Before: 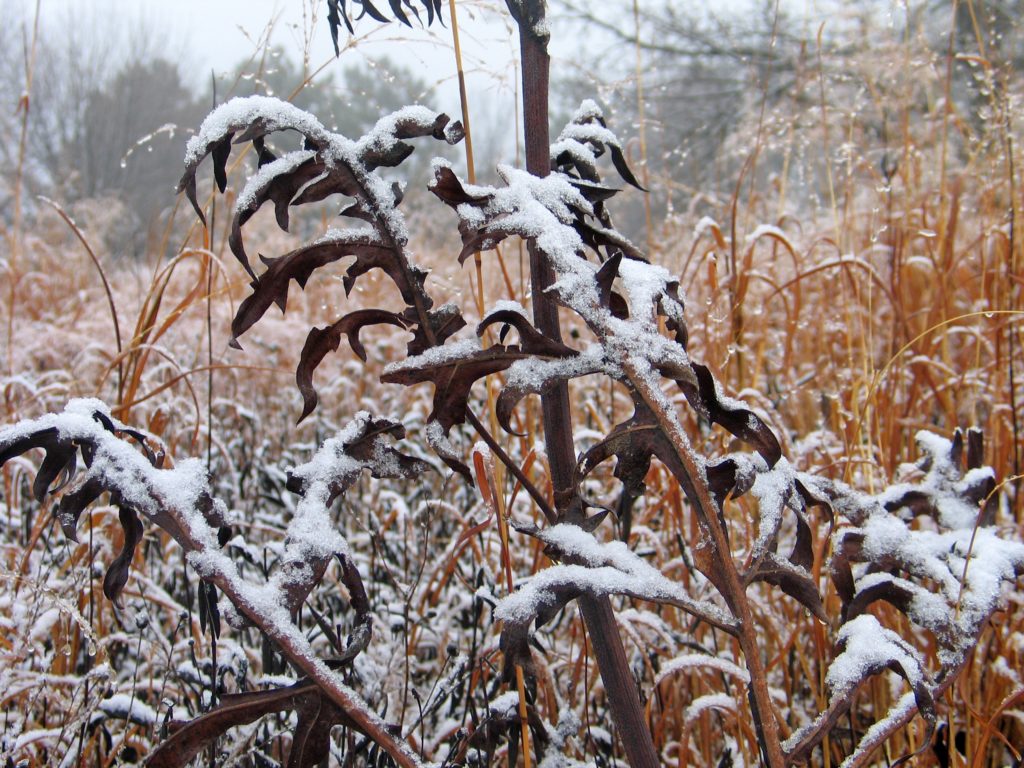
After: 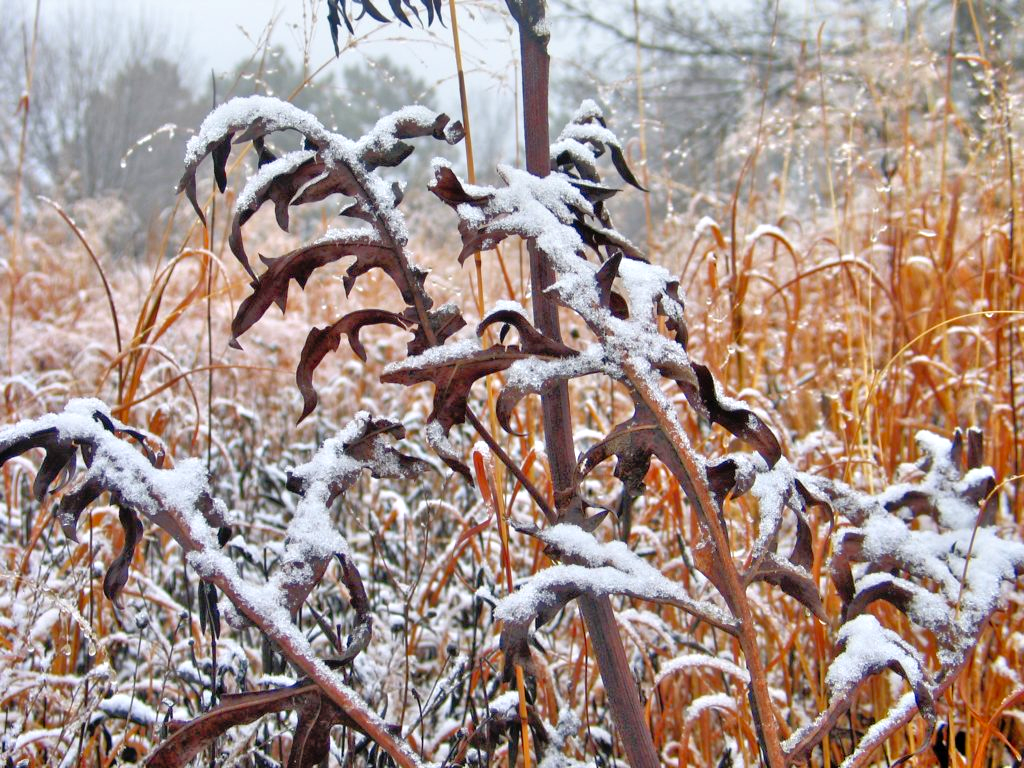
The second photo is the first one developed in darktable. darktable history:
tone curve: curves: ch0 [(0, 0) (0.003, 0.001) (0.011, 0.004) (0.025, 0.011) (0.044, 0.021) (0.069, 0.028) (0.1, 0.036) (0.136, 0.051) (0.177, 0.085) (0.224, 0.127) (0.277, 0.193) (0.335, 0.266) (0.399, 0.338) (0.468, 0.419) (0.543, 0.504) (0.623, 0.593) (0.709, 0.689) (0.801, 0.784) (0.898, 0.888) (1, 1)], preserve colors none
tone equalizer: -8 EV 2 EV, -7 EV 2 EV, -6 EV 2 EV, -5 EV 2 EV, -4 EV 2 EV, -3 EV 1.5 EV, -2 EV 1 EV, -1 EV 0.5 EV
